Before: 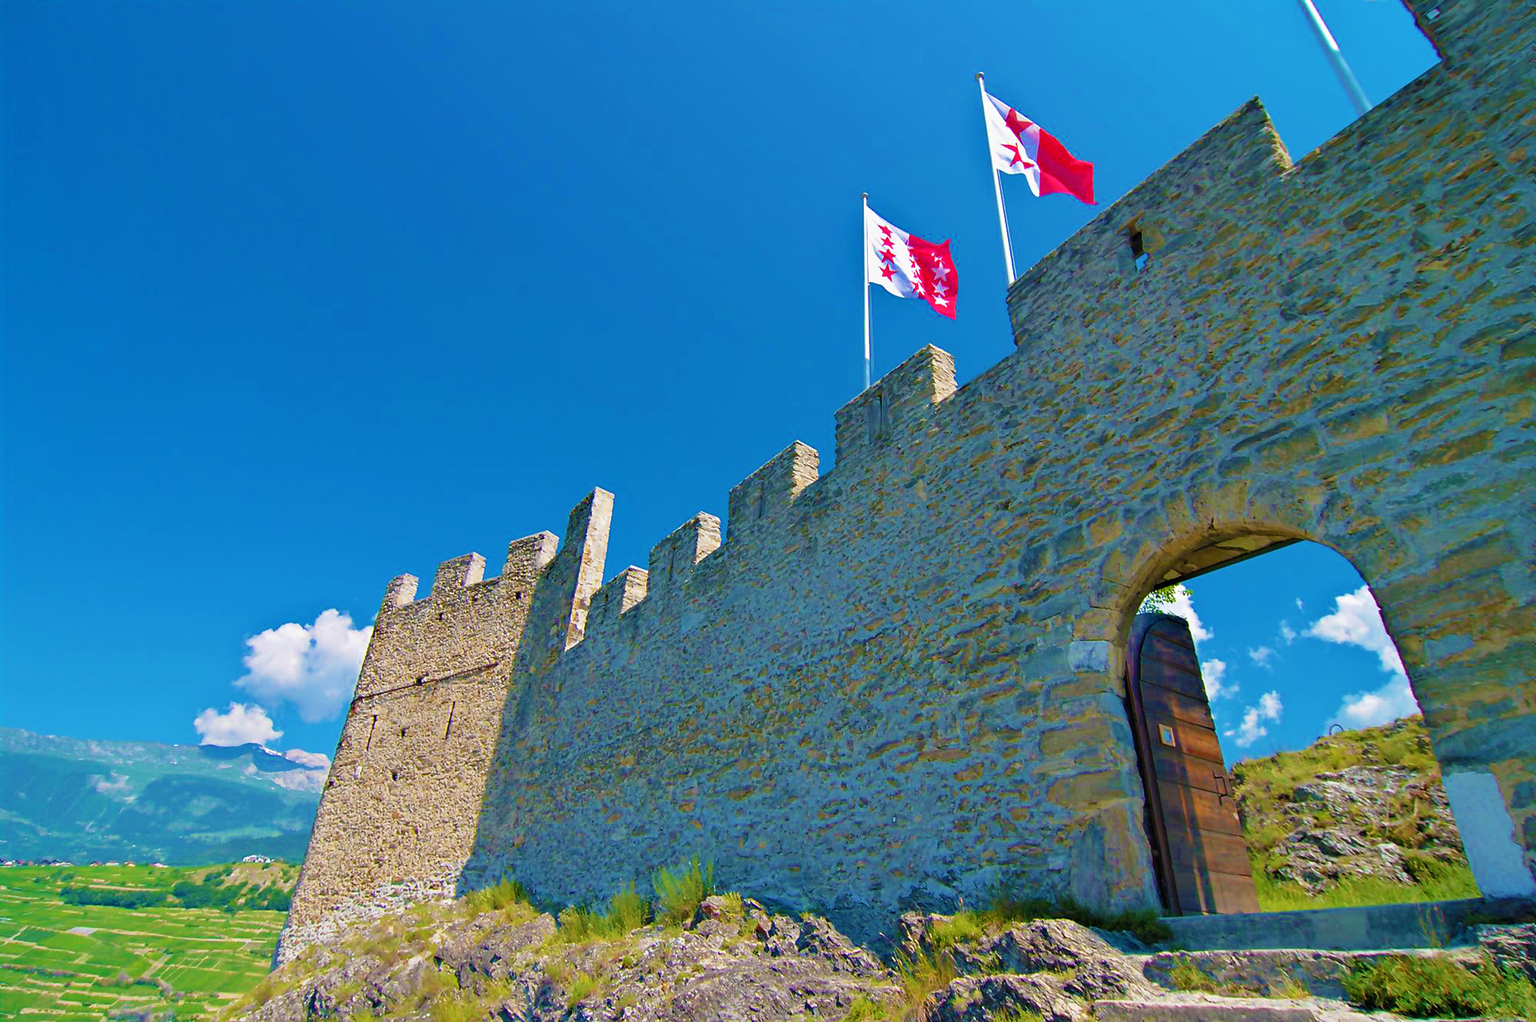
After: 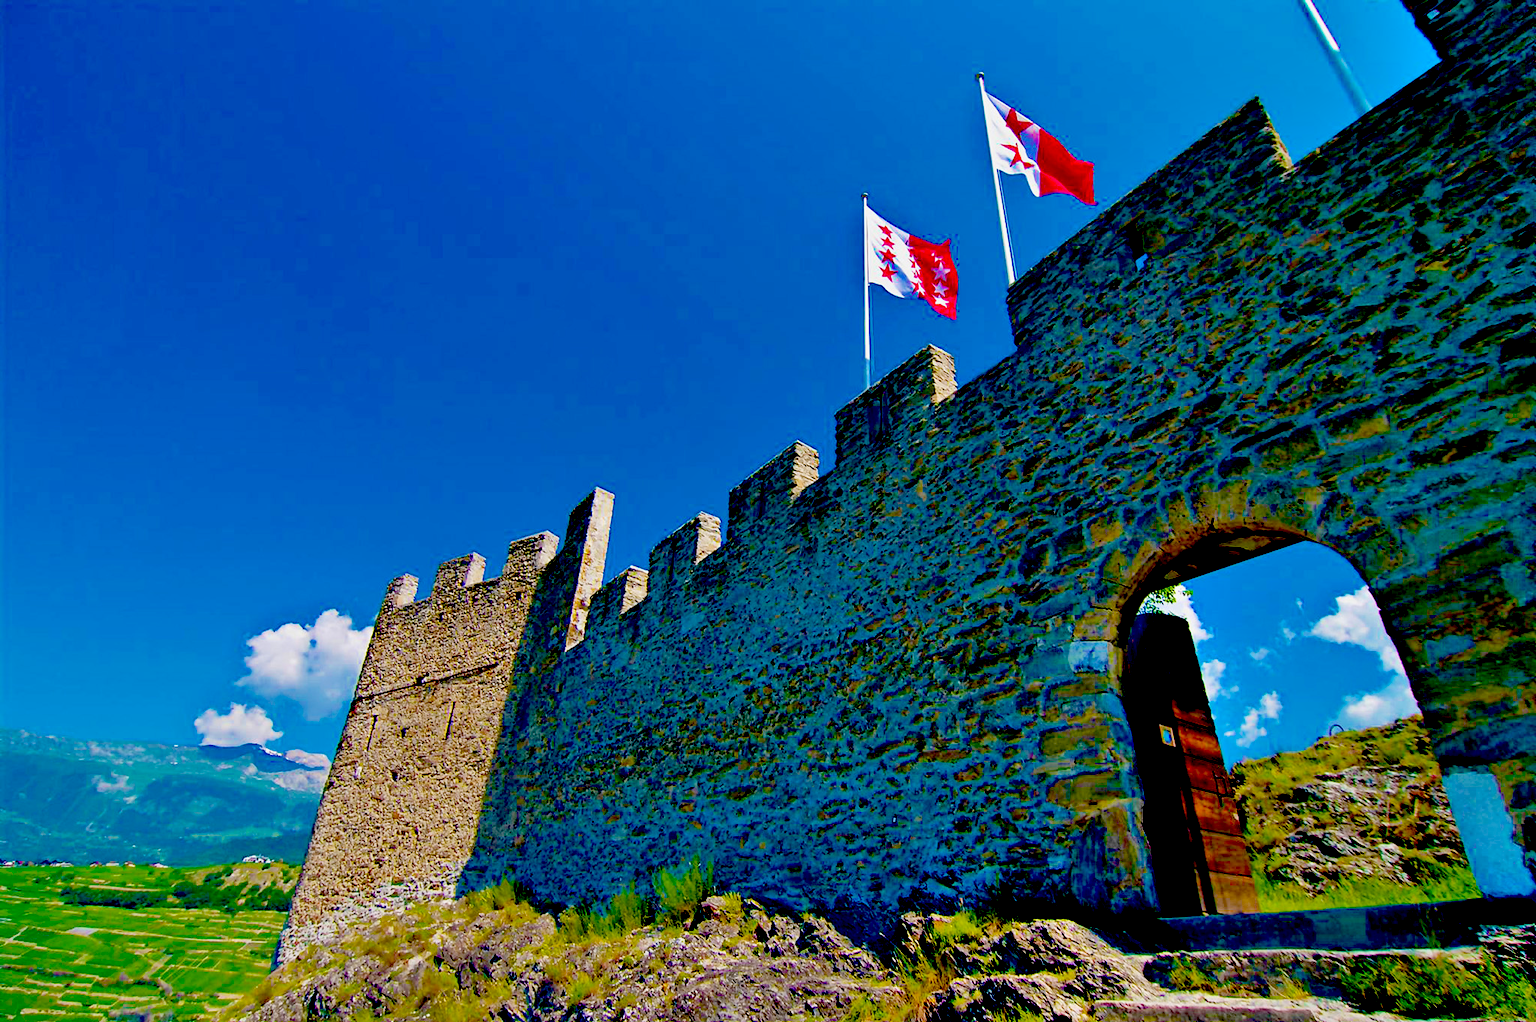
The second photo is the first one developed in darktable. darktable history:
exposure: black level correction 0.098, exposure -0.093 EV, compensate exposure bias true, compensate highlight preservation false
shadows and highlights: shadows 30.59, highlights -63.12, soften with gaussian
